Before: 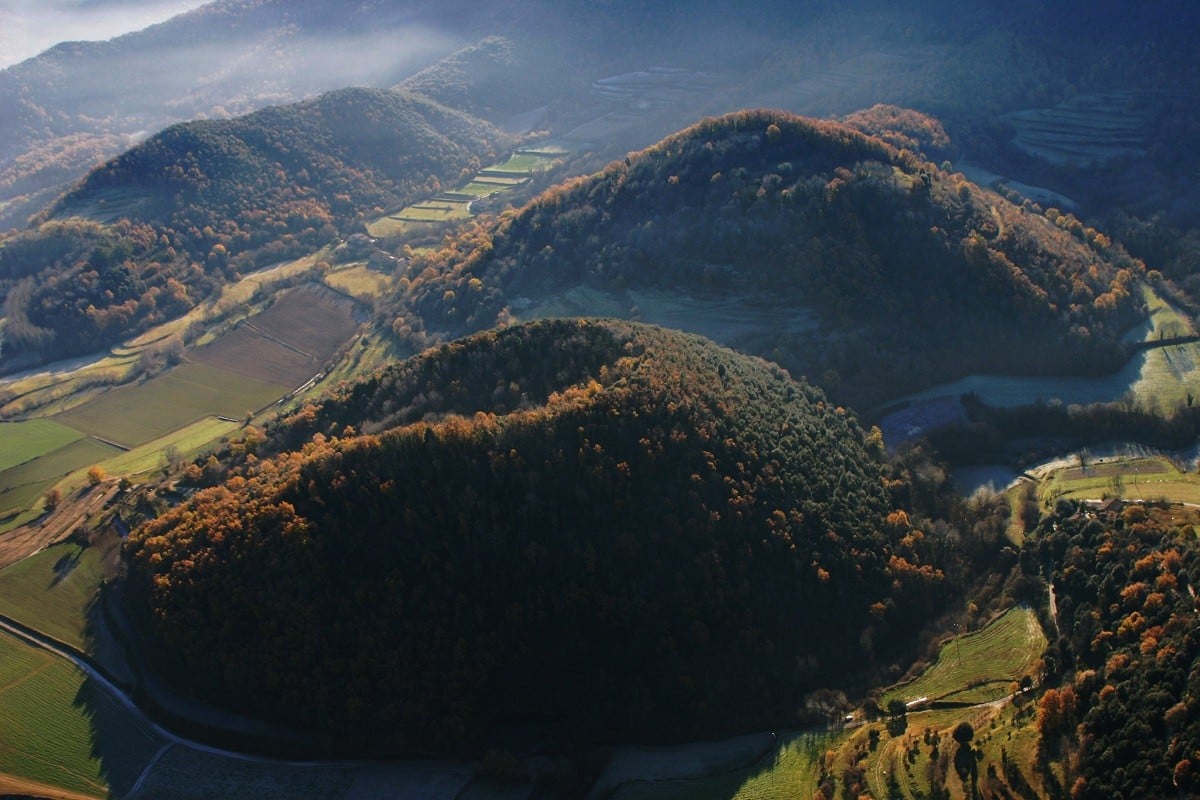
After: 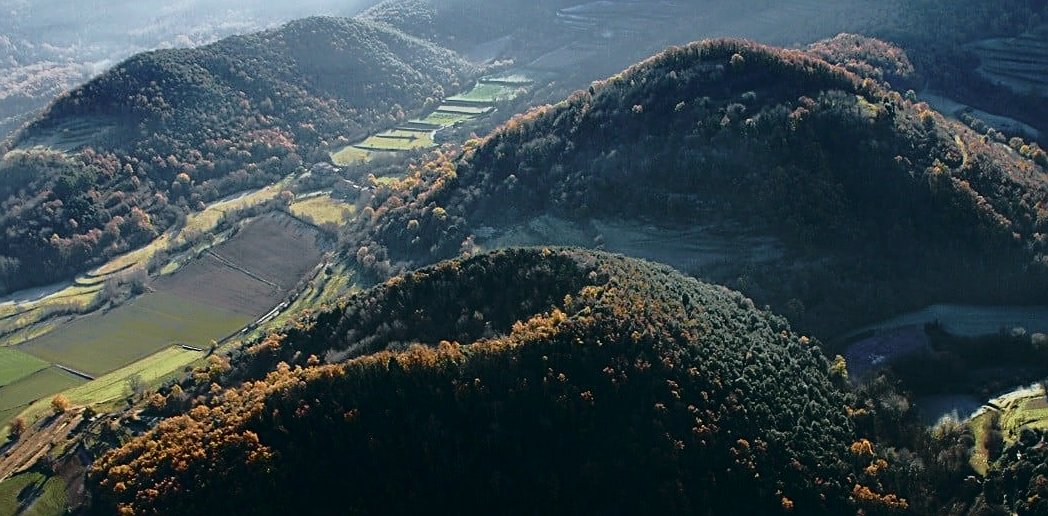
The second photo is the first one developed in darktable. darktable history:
crop: left 3.015%, top 8.969%, right 9.647%, bottom 26.457%
white balance: red 0.925, blue 1.046
tone curve: curves: ch0 [(0, 0.008) (0.081, 0.044) (0.177, 0.123) (0.283, 0.253) (0.416, 0.449) (0.495, 0.524) (0.661, 0.756) (0.796, 0.859) (1, 0.951)]; ch1 [(0, 0) (0.161, 0.092) (0.35, 0.33) (0.392, 0.392) (0.427, 0.426) (0.479, 0.472) (0.505, 0.5) (0.521, 0.524) (0.567, 0.564) (0.583, 0.588) (0.625, 0.627) (0.678, 0.733) (1, 1)]; ch2 [(0, 0) (0.346, 0.362) (0.404, 0.427) (0.502, 0.499) (0.531, 0.523) (0.544, 0.561) (0.58, 0.59) (0.629, 0.642) (0.717, 0.678) (1, 1)], color space Lab, independent channels, preserve colors none
sharpen: amount 0.55
